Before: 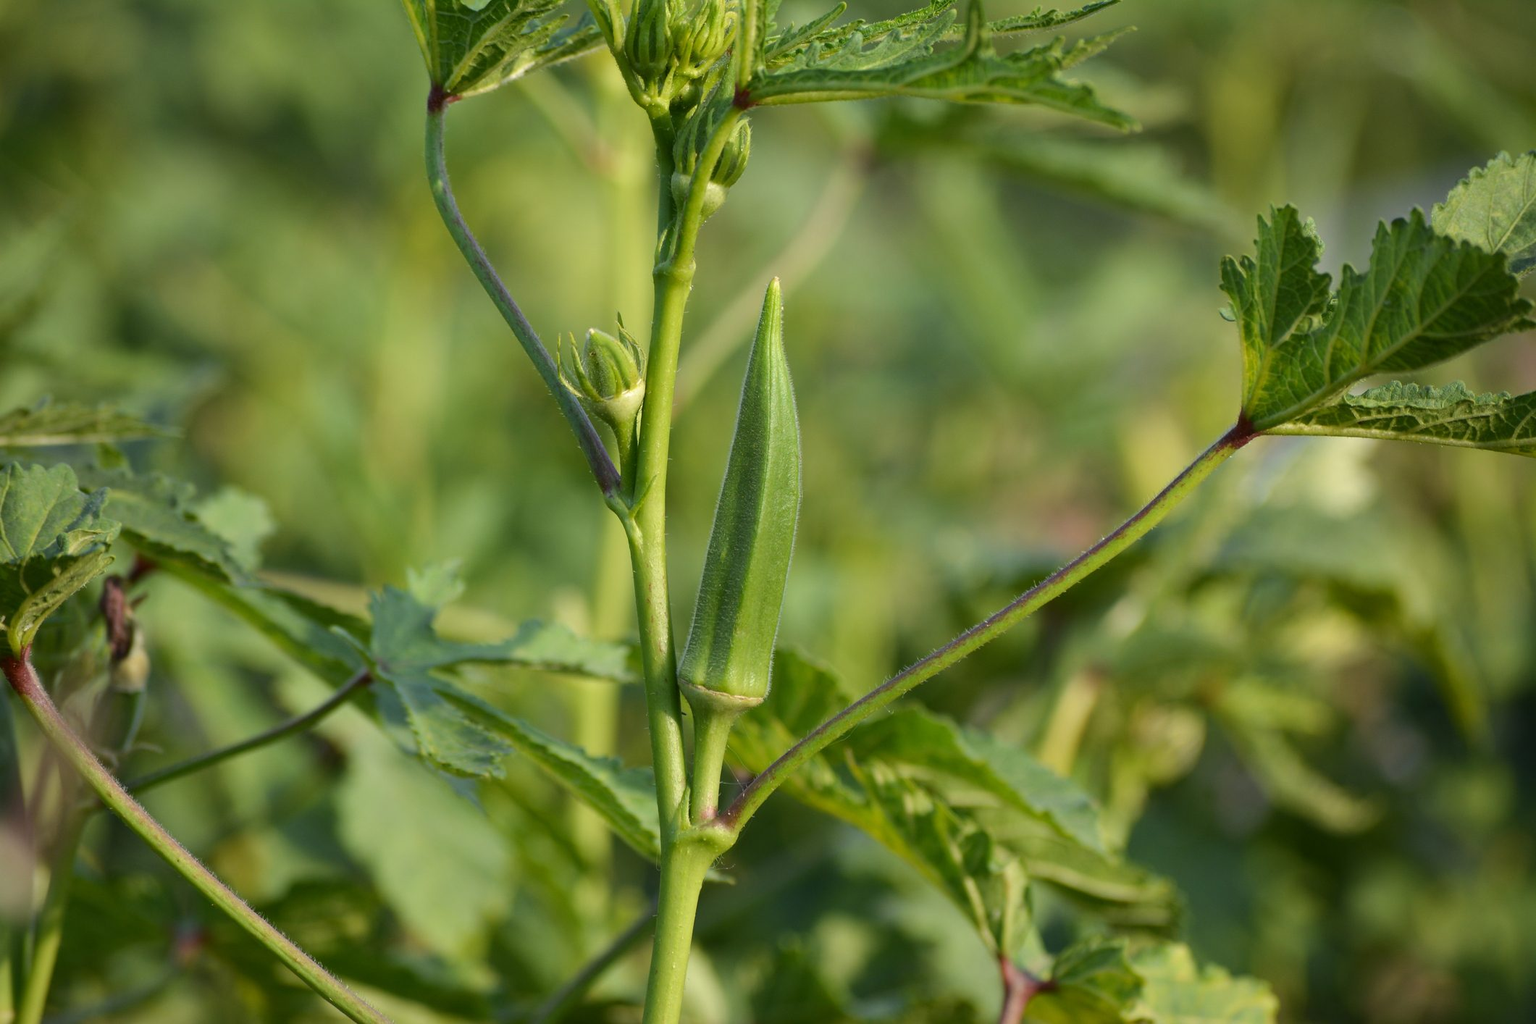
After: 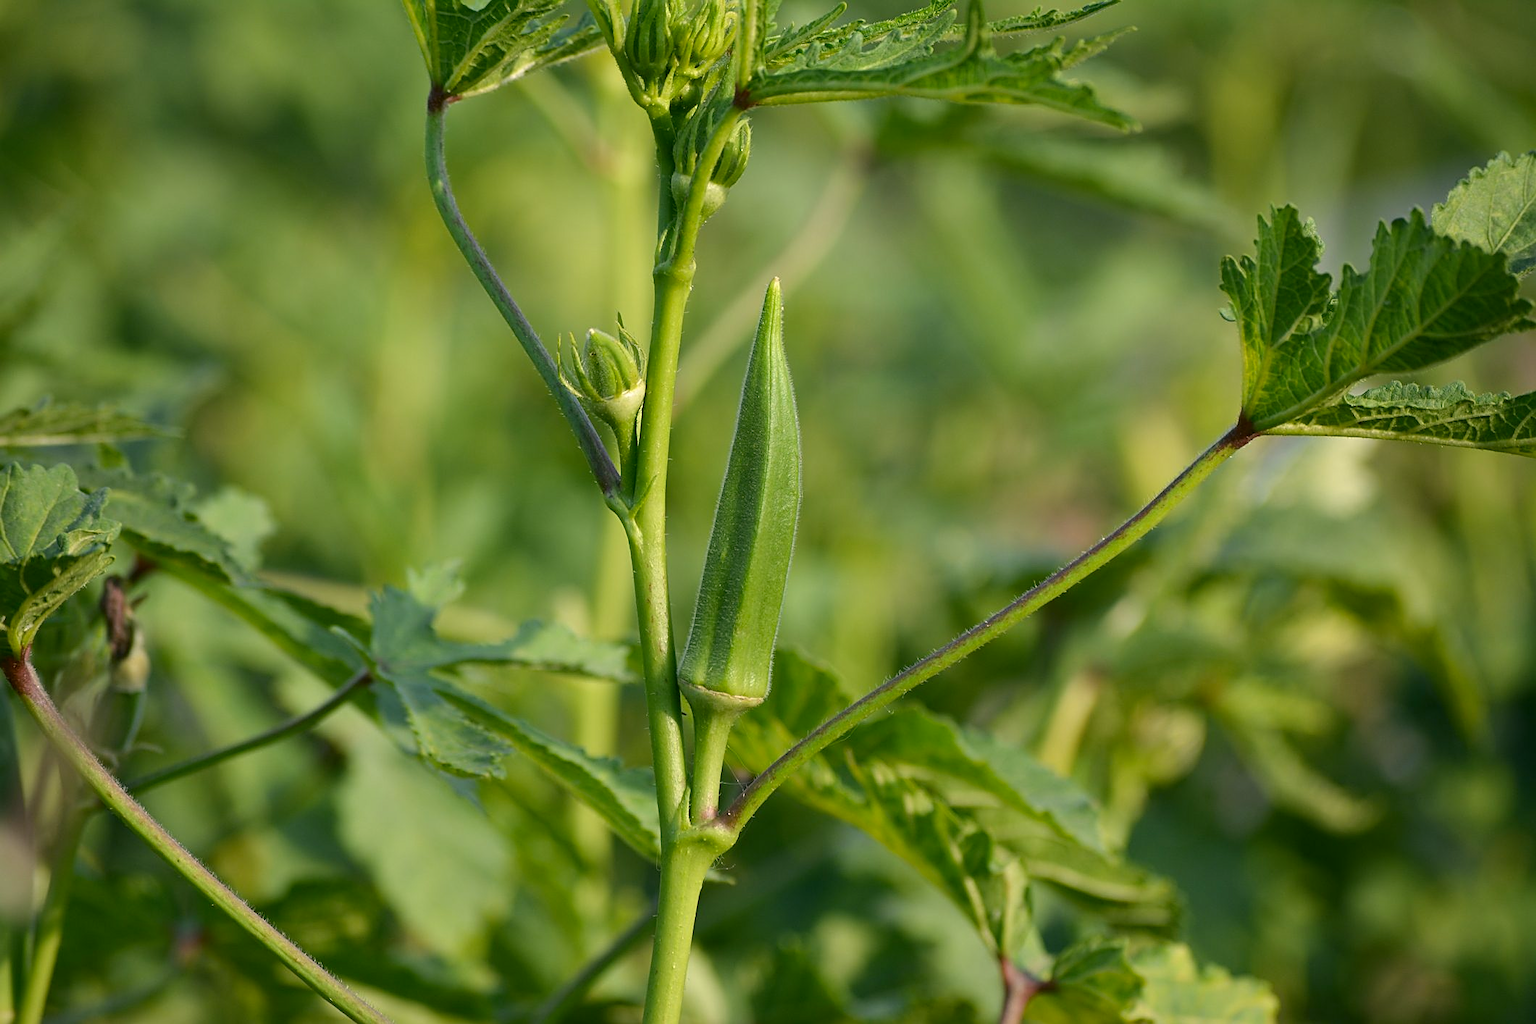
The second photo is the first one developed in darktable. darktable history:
white balance: red 0.976, blue 1.04
sharpen: on, module defaults
color correction: highlights a* 4.02, highlights b* 4.98, shadows a* -7.55, shadows b* 4.98
